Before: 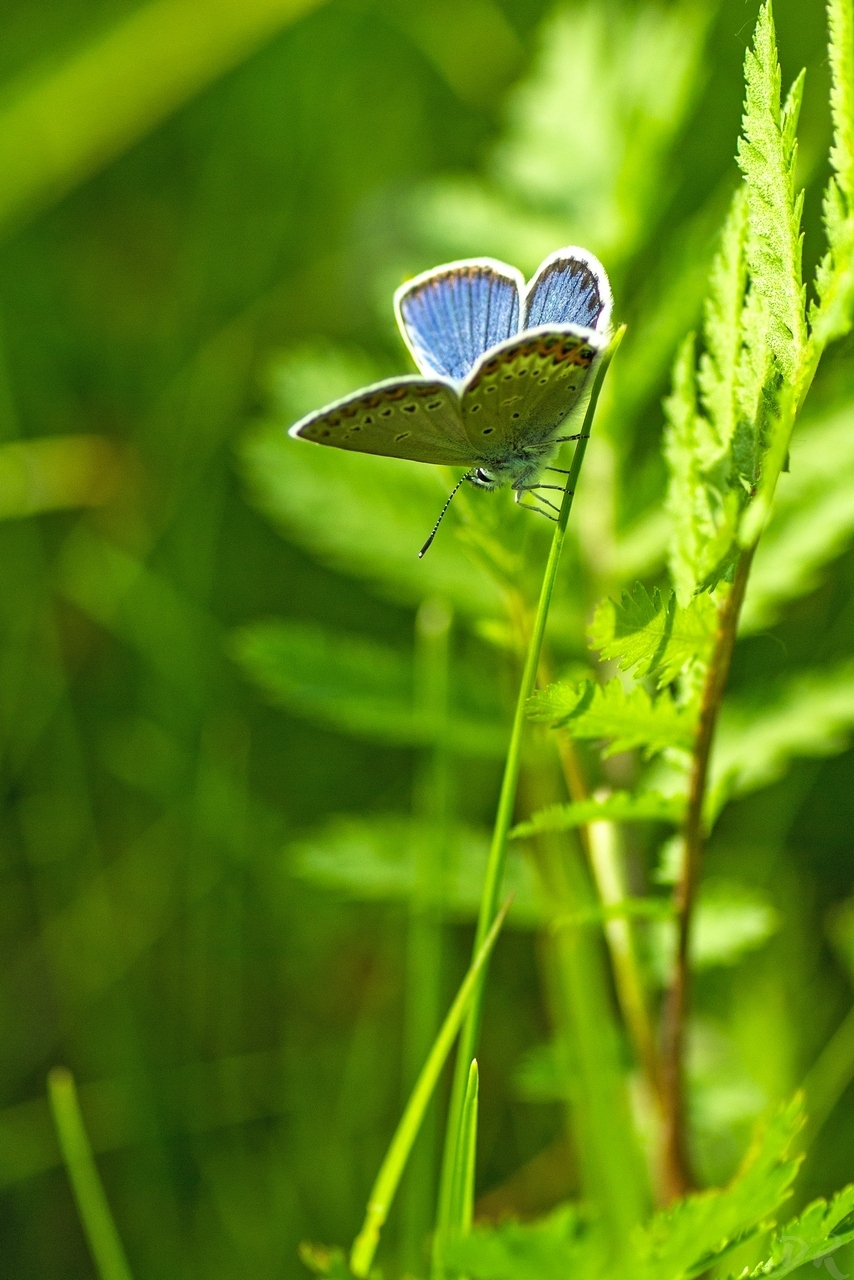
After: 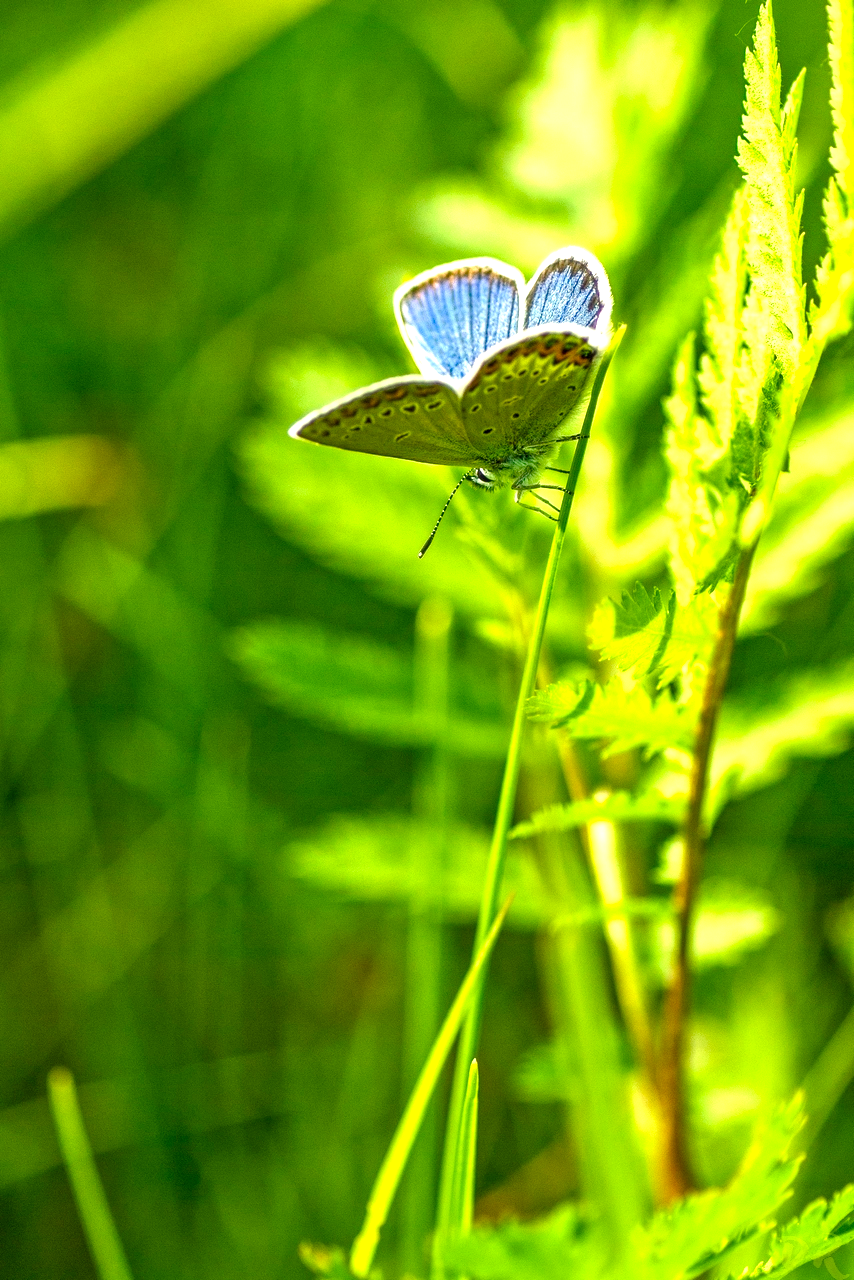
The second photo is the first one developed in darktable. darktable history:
color balance rgb: shadows lift › hue 86.72°, highlights gain › chroma 2.994%, highlights gain › hue 75.88°, perceptual saturation grading › global saturation 27.359%, perceptual saturation grading › highlights -28.276%, perceptual saturation grading › mid-tones 15.91%, perceptual saturation grading › shadows 33.534%
contrast brightness saturation: saturation 0.131
exposure: black level correction 0, exposure 0.7 EV, compensate highlight preservation false
local contrast: detail 130%
